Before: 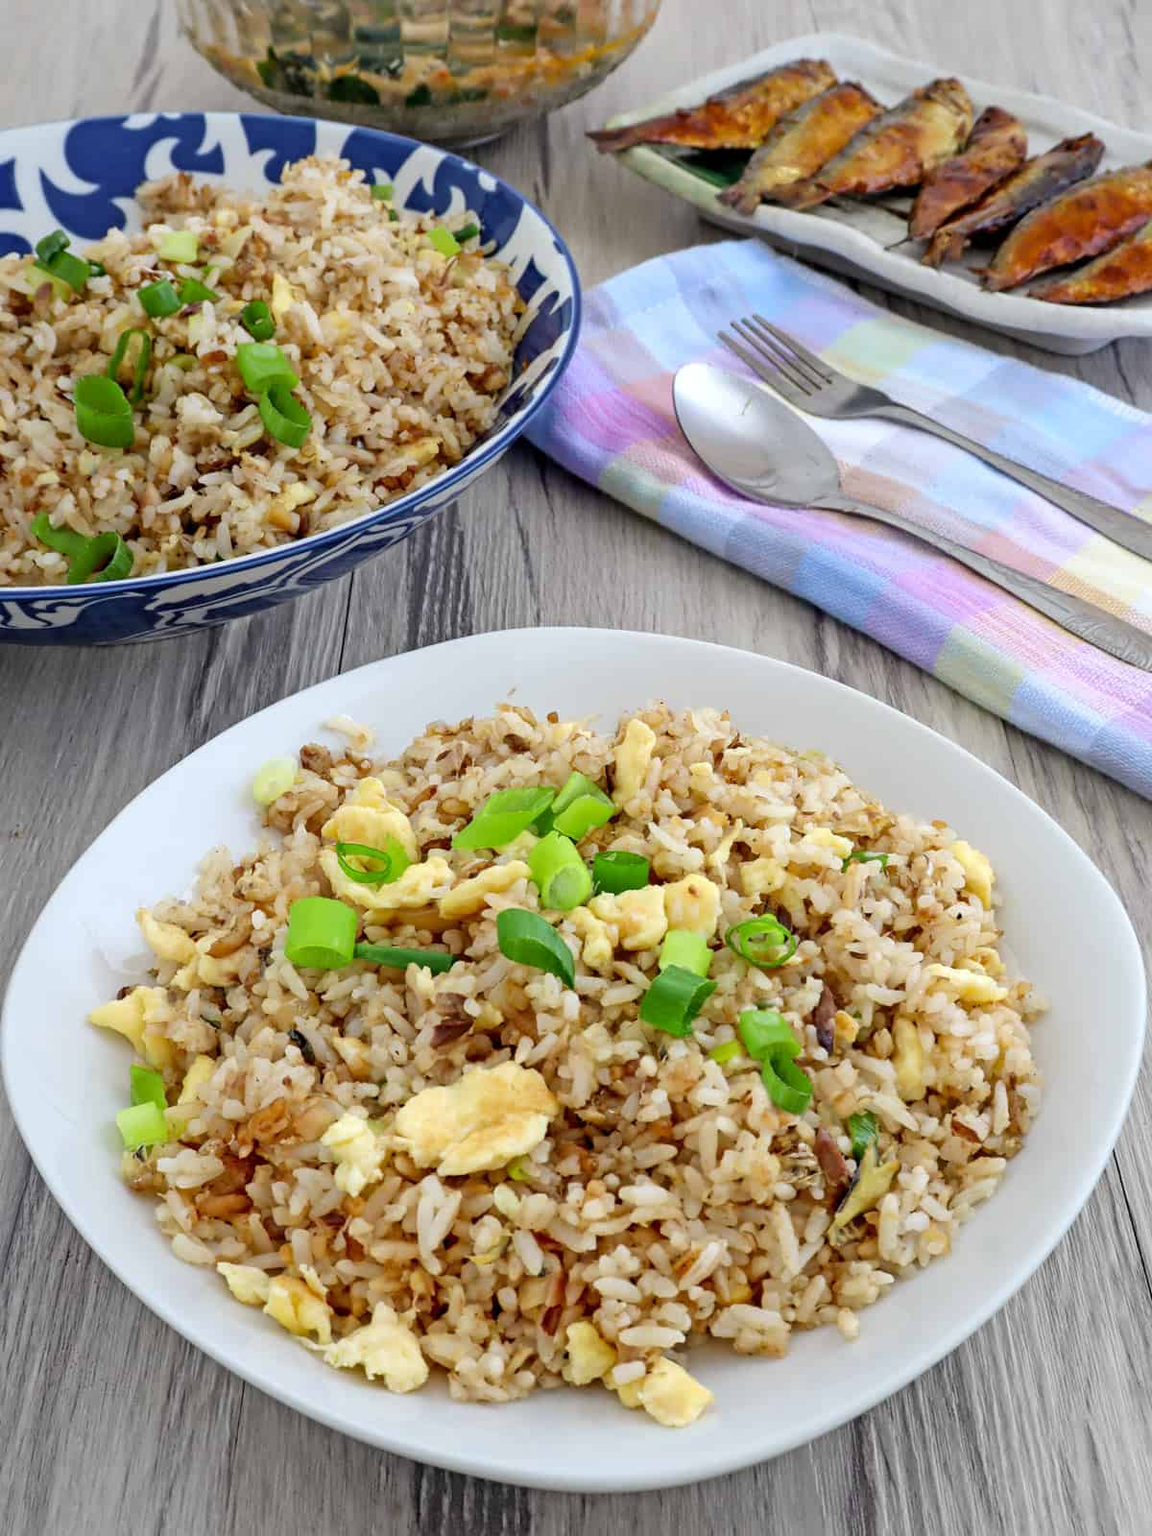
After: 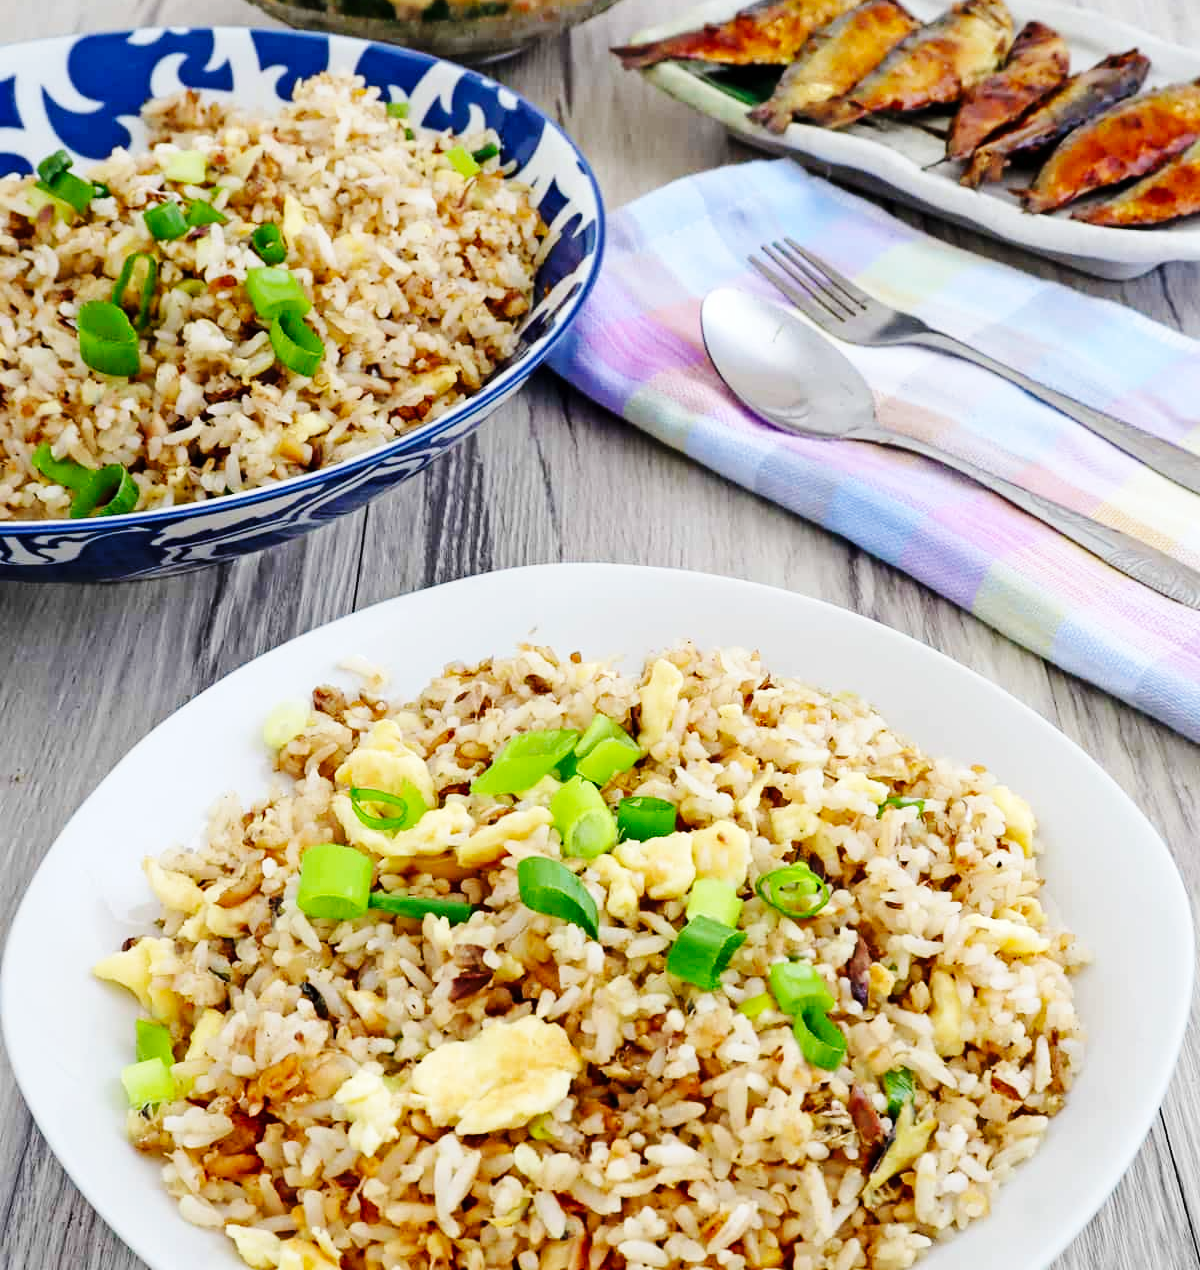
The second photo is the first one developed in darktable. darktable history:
crop and rotate: top 5.667%, bottom 14.937%
base curve: curves: ch0 [(0, 0) (0.036, 0.025) (0.121, 0.166) (0.206, 0.329) (0.605, 0.79) (1, 1)], preserve colors none
